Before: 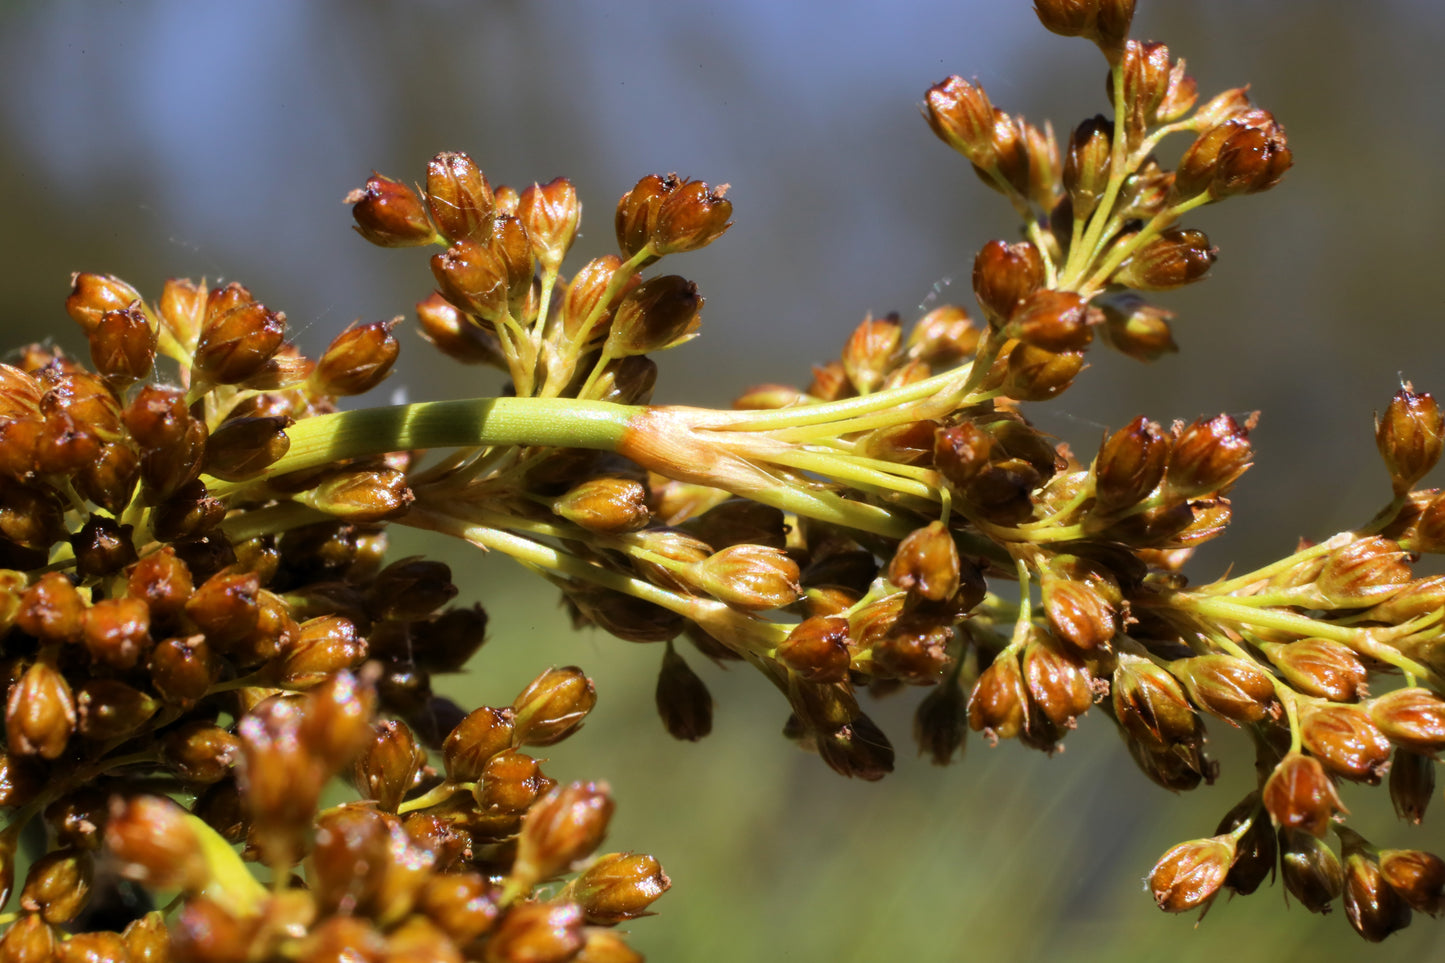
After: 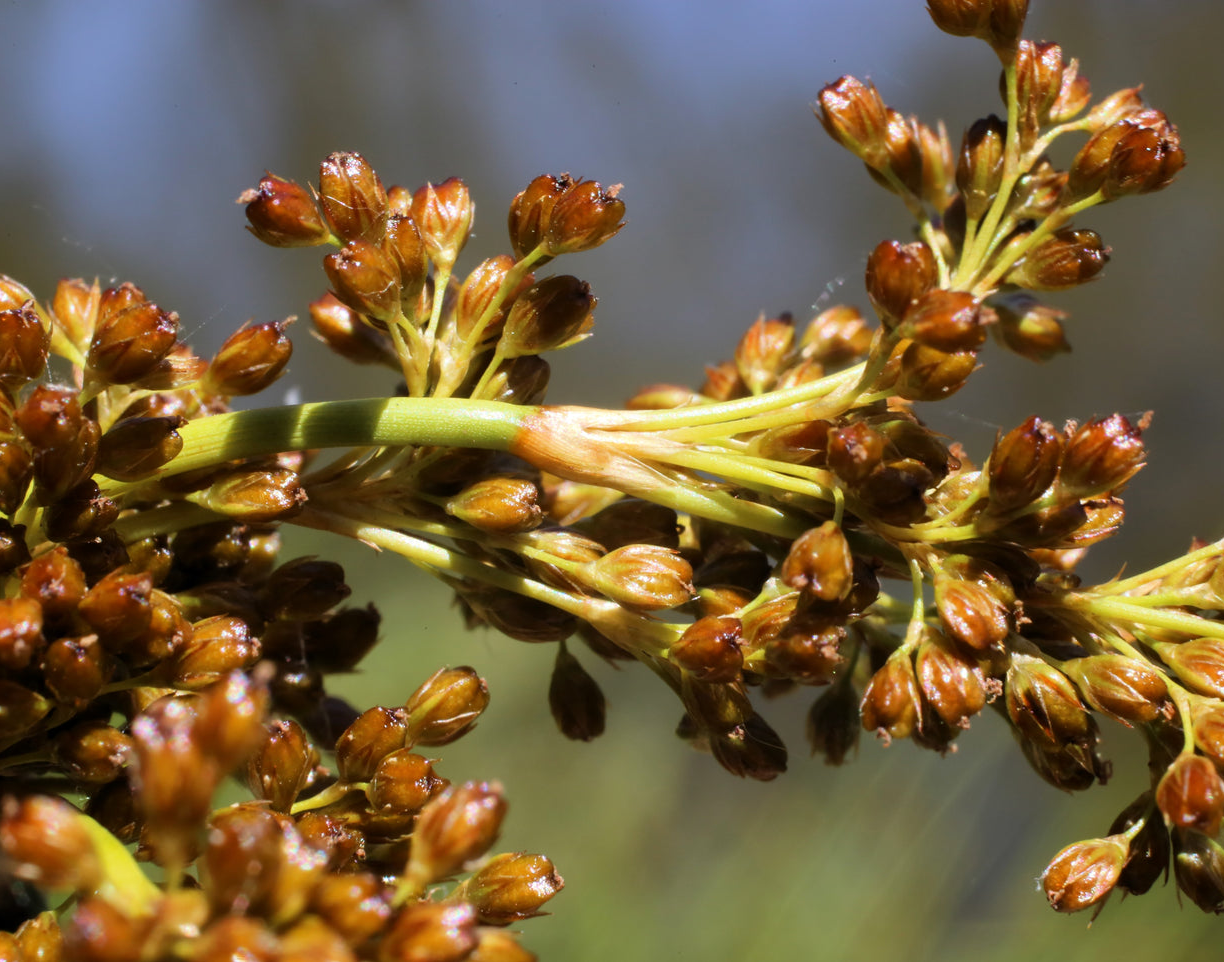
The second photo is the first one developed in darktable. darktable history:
crop: left 7.455%, right 7.786%
